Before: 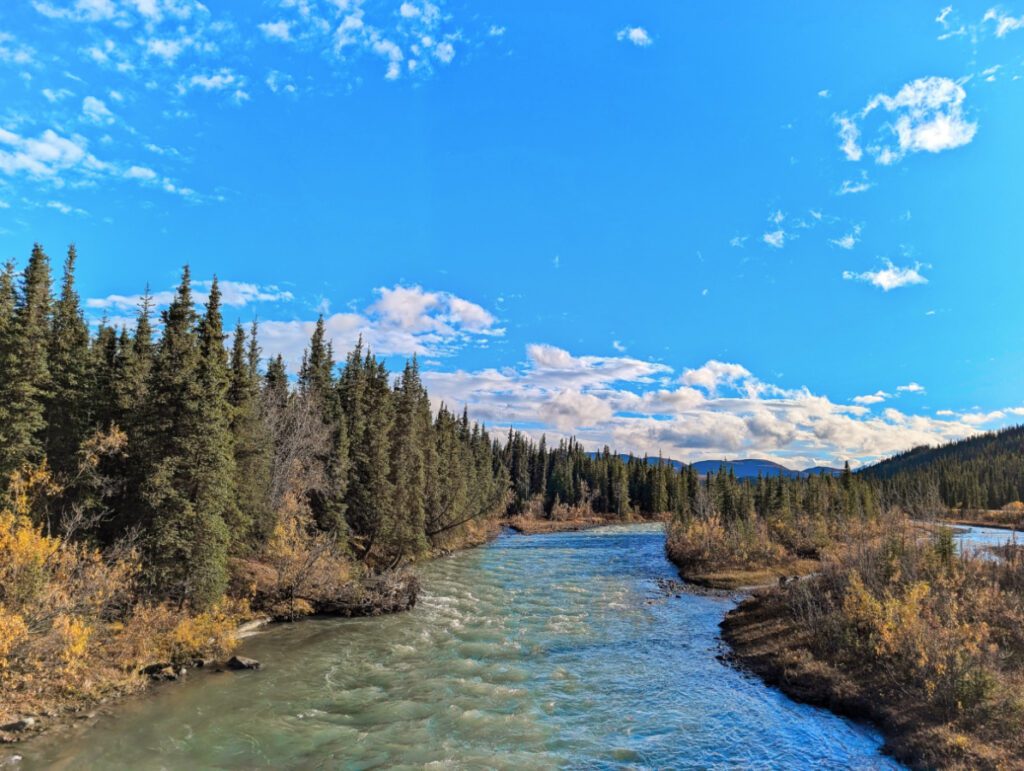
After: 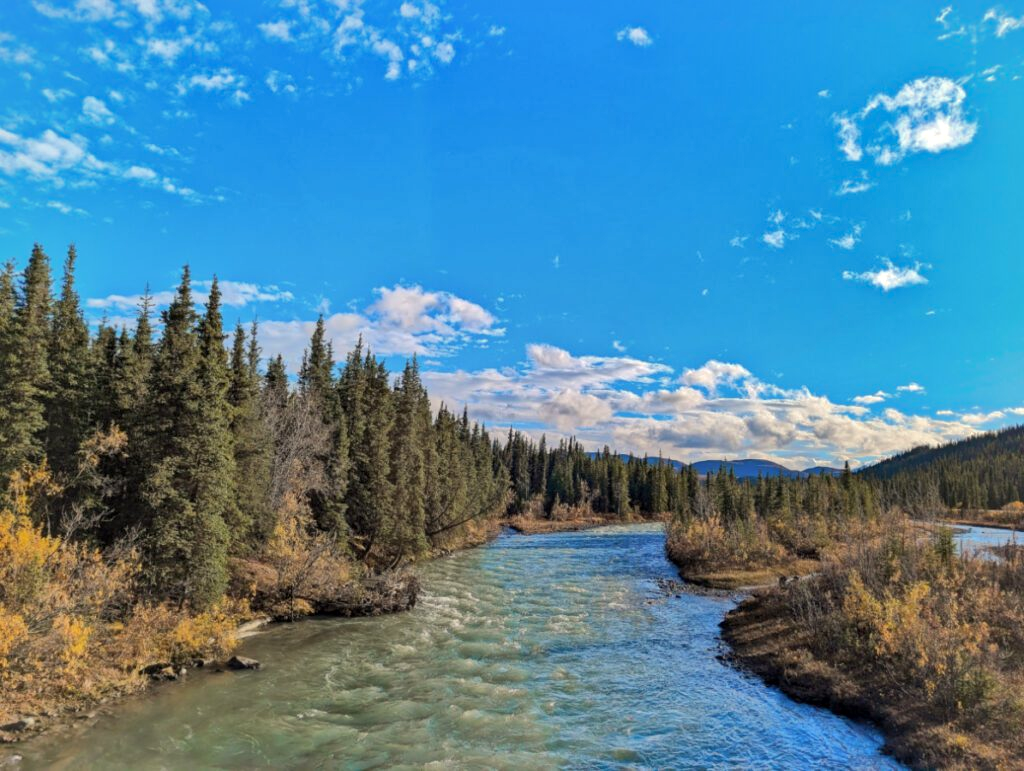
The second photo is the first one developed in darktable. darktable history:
shadows and highlights: shadows 40, highlights -60
local contrast: mode bilateral grid, contrast 20, coarseness 50, detail 120%, midtone range 0.2
color correction: highlights b* 3
